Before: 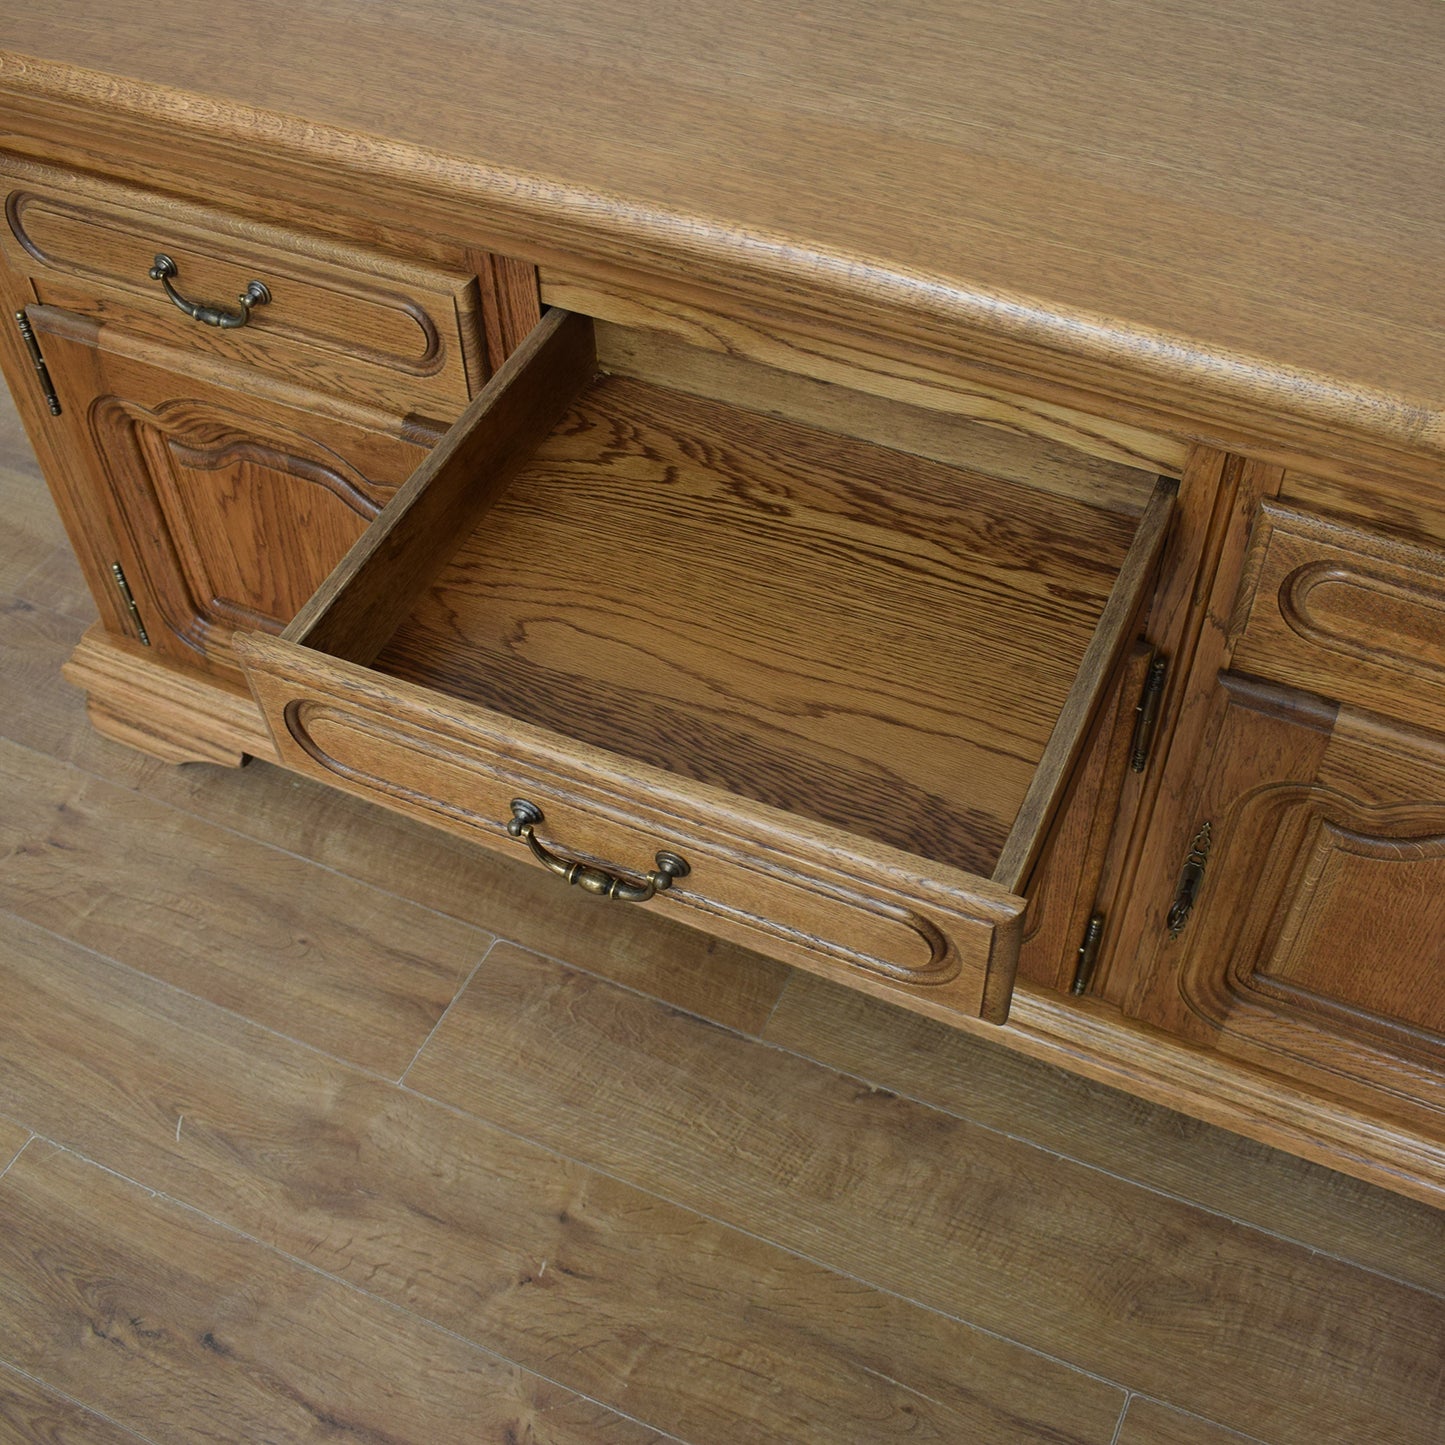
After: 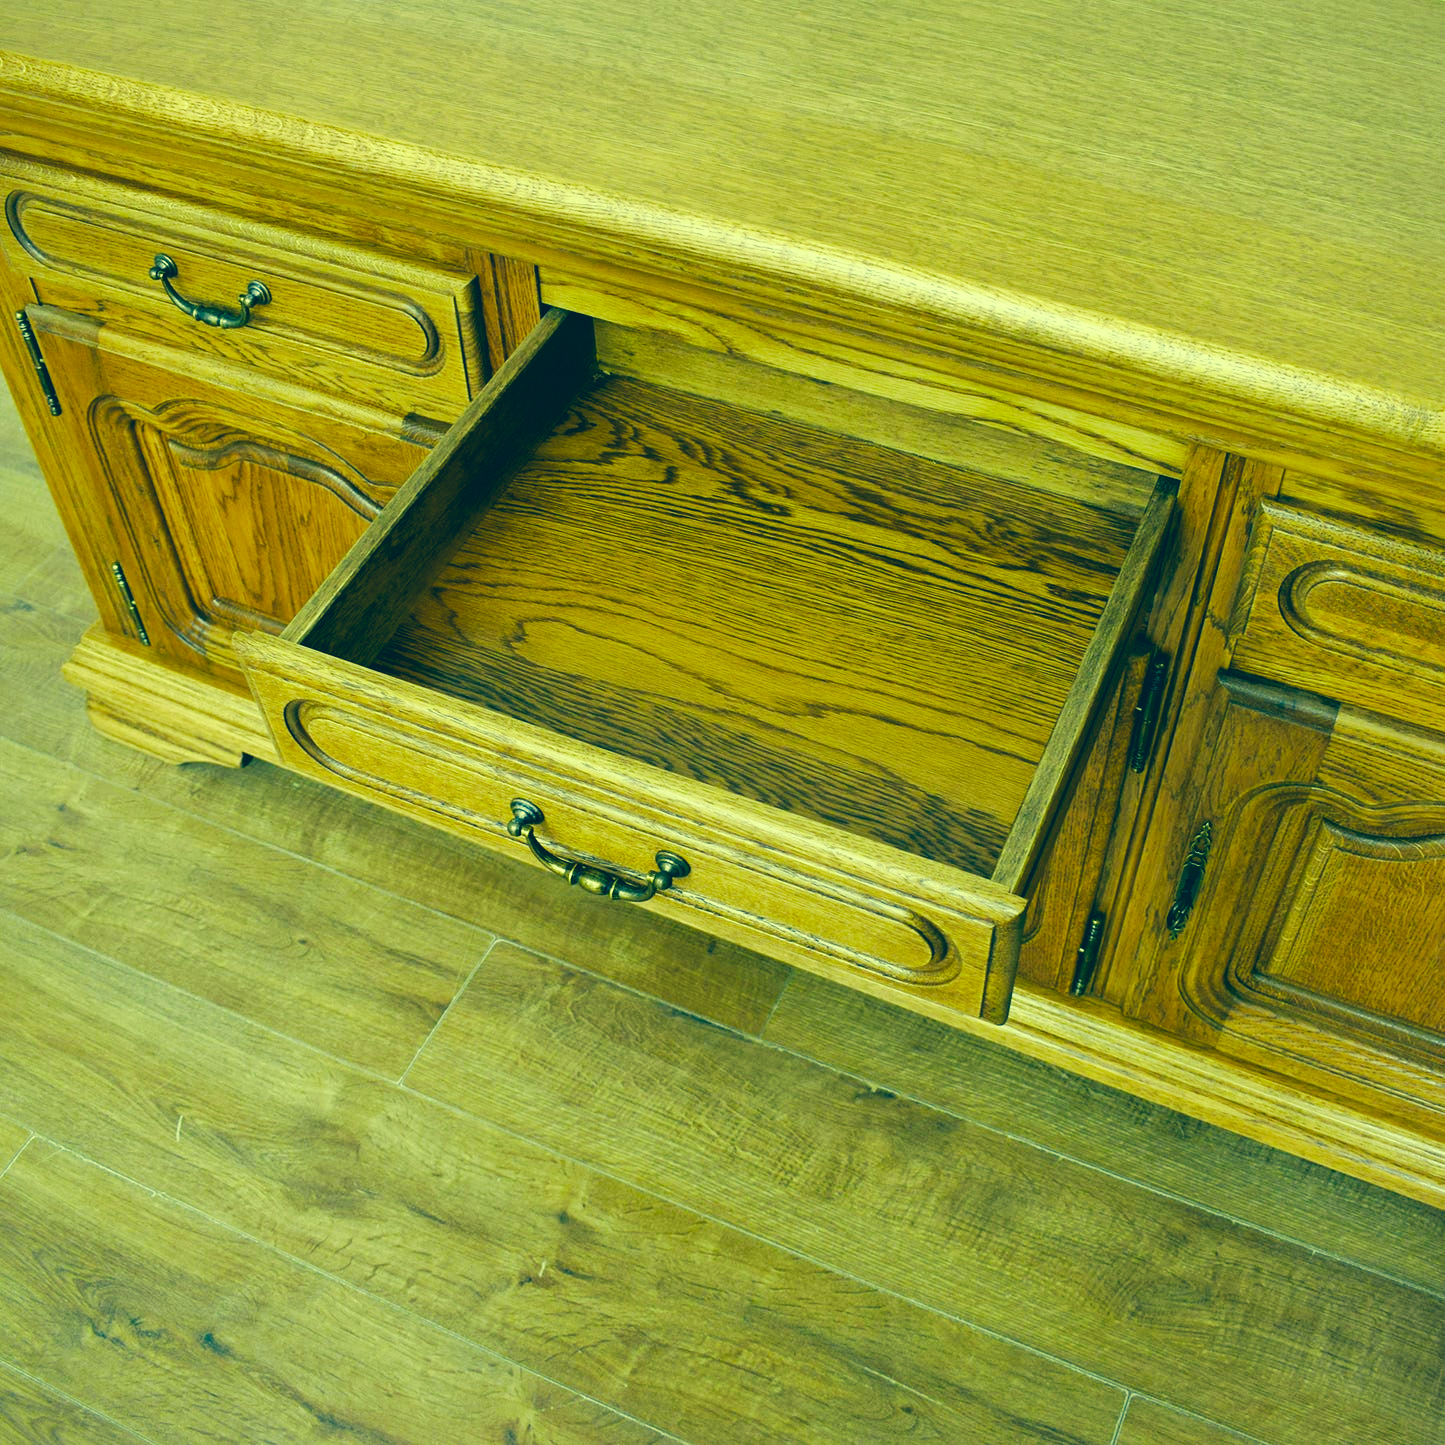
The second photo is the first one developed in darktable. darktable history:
base curve: curves: ch0 [(0, 0) (0.007, 0.004) (0.027, 0.03) (0.046, 0.07) (0.207, 0.54) (0.442, 0.872) (0.673, 0.972) (1, 1)], preserve colors none
shadows and highlights: on, module defaults
color correction: highlights a* -15.59, highlights b* 39.99, shadows a* -39.32, shadows b* -26.74
